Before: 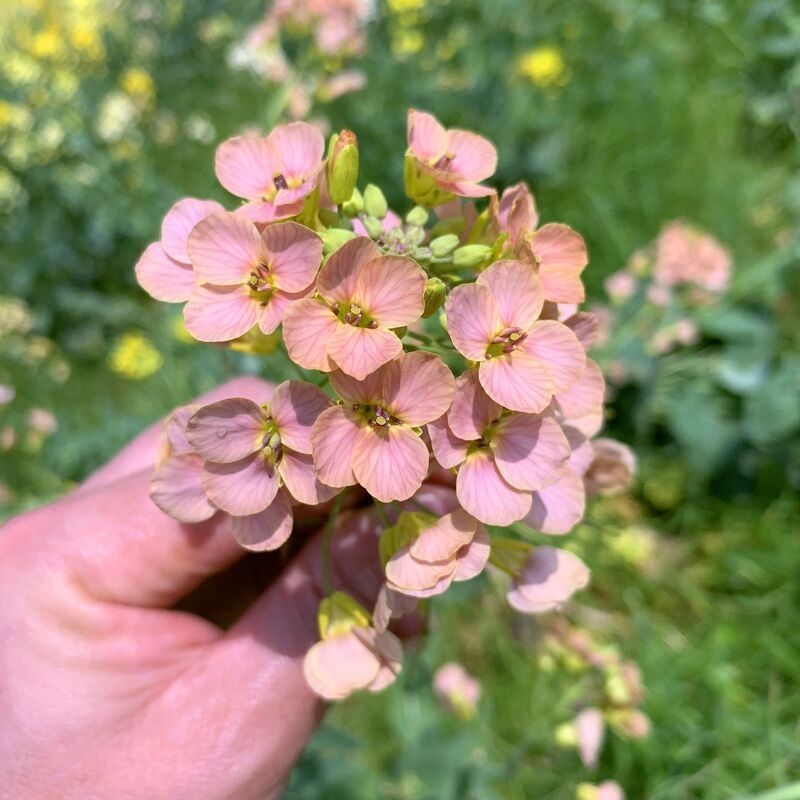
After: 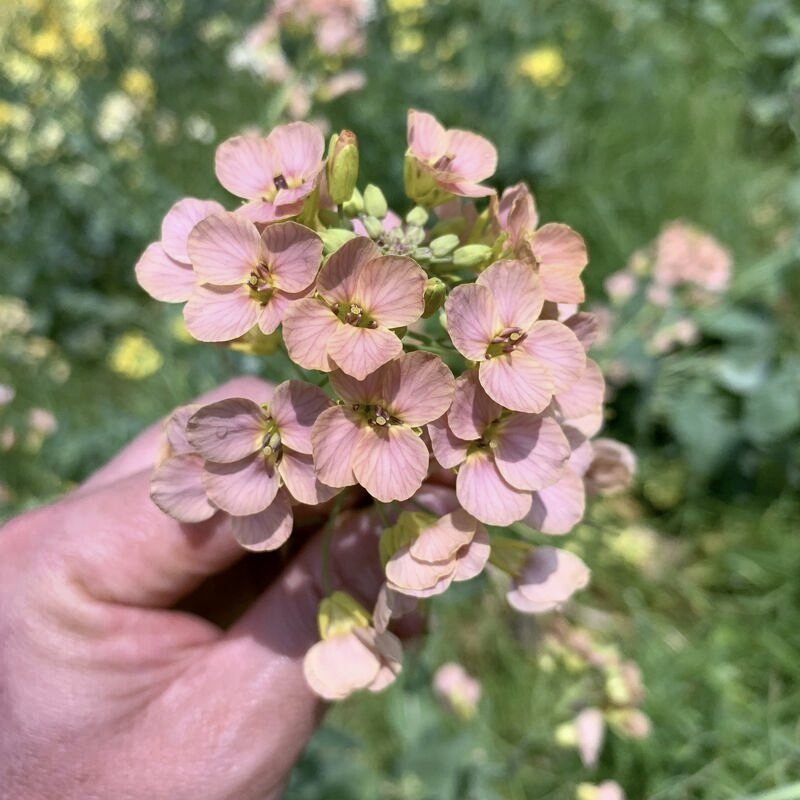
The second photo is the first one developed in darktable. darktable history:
shadows and highlights: shadows 24.59, highlights -79, soften with gaussian
exposure: black level correction 0.001, compensate highlight preservation false
contrast brightness saturation: contrast 0.095, saturation -0.284
